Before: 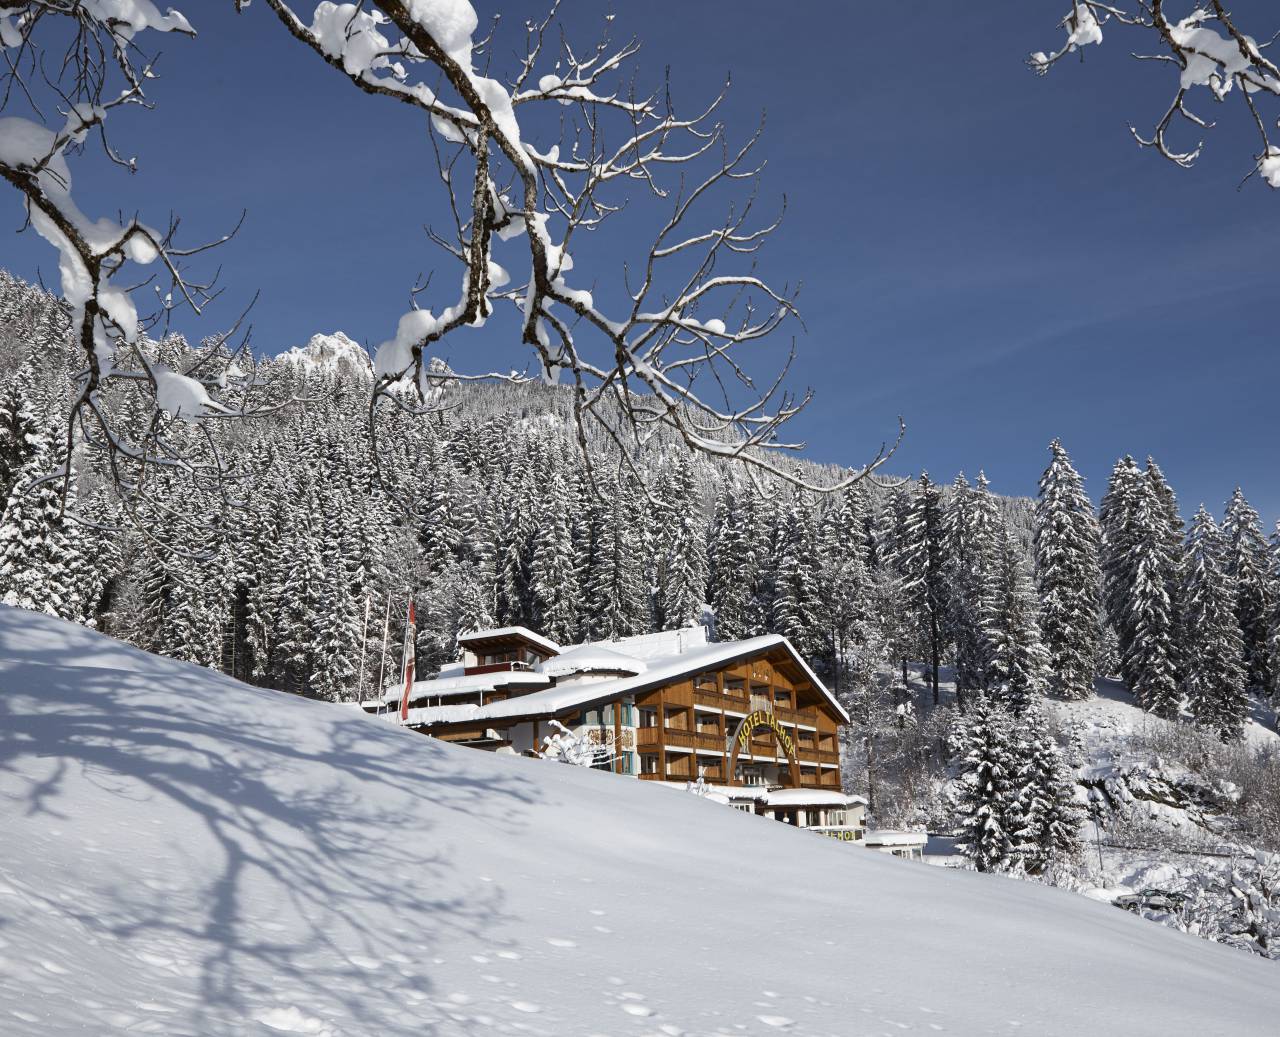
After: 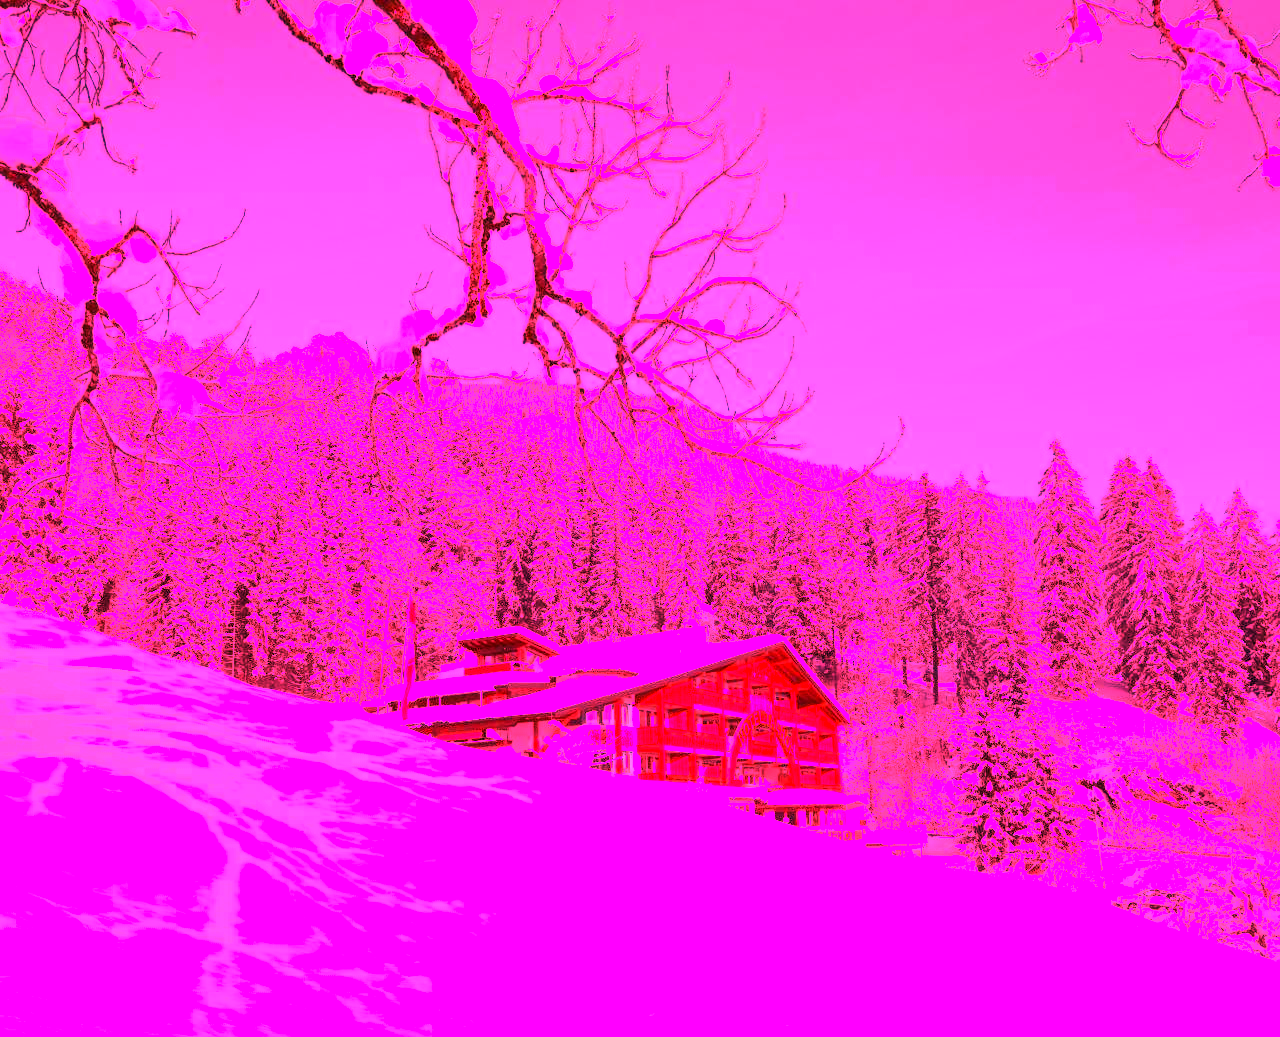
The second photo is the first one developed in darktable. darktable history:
contrast brightness saturation: contrast 0.1, brightness 0.03, saturation 0.09
white balance: red 4.26, blue 1.802
